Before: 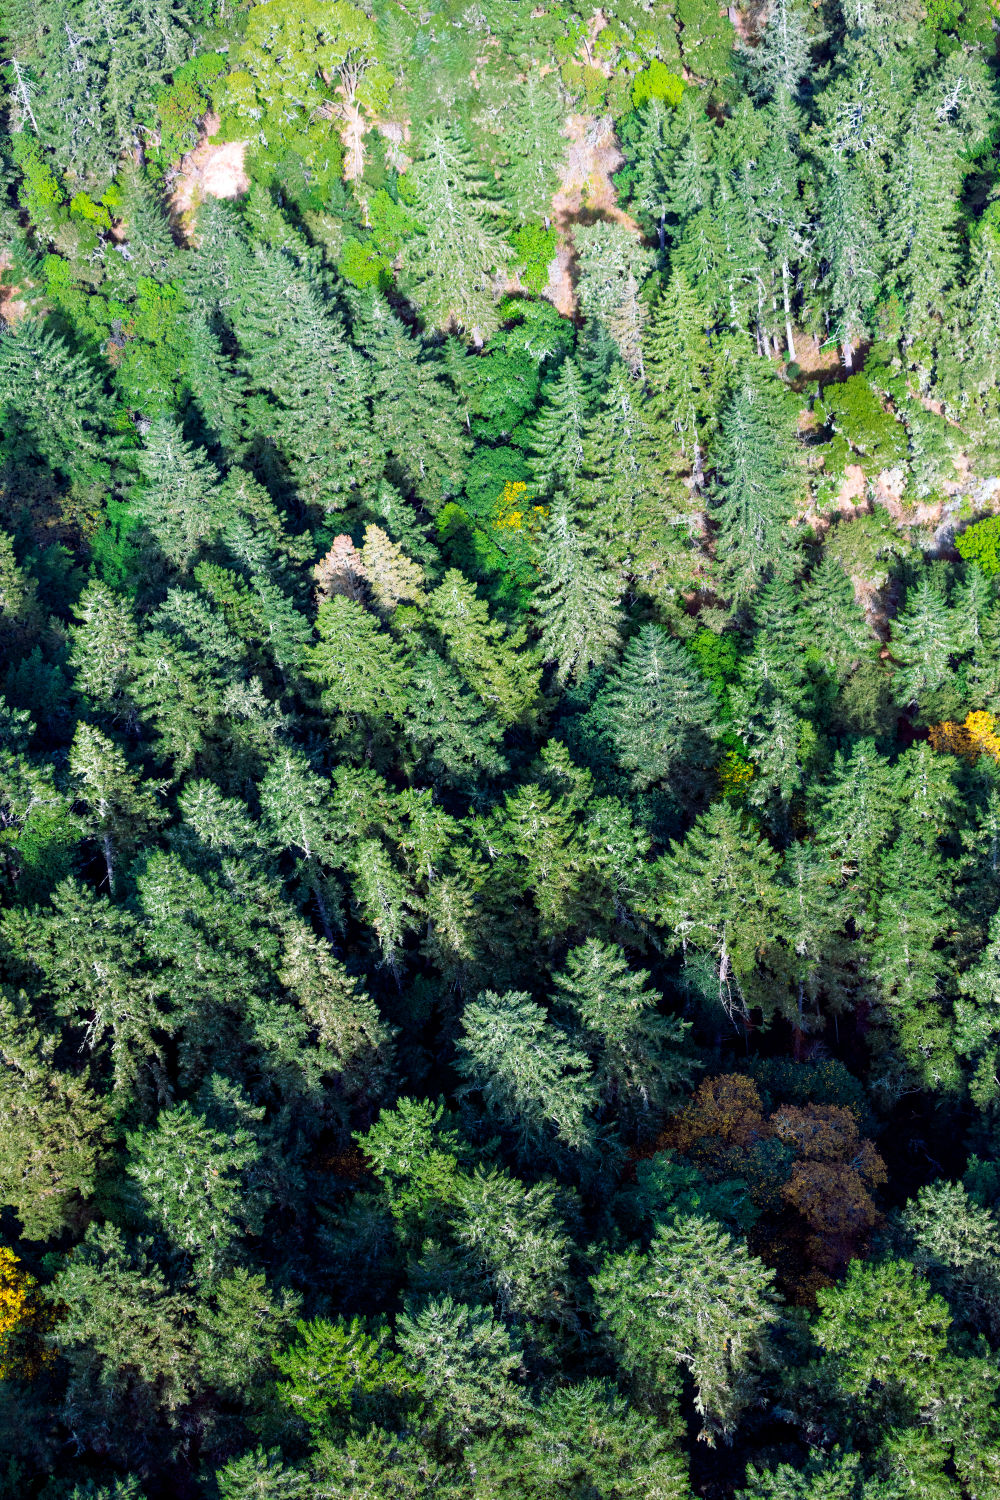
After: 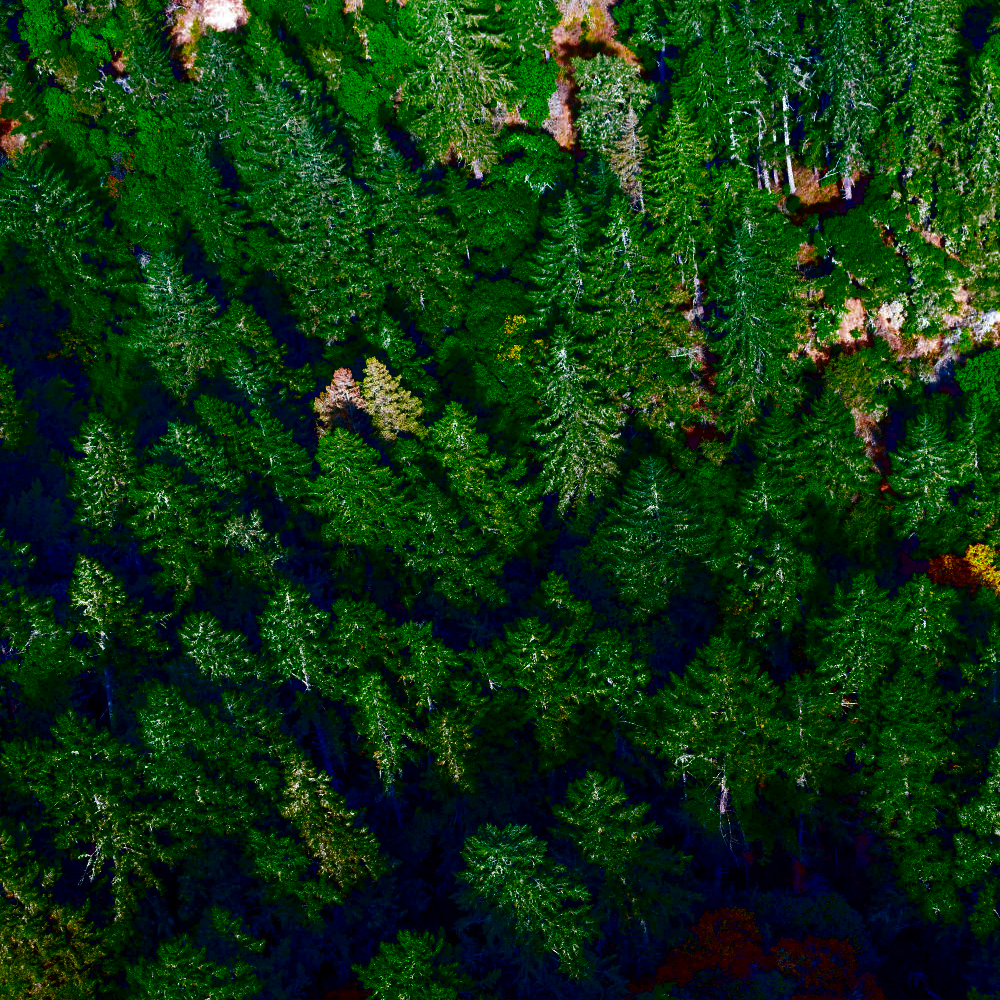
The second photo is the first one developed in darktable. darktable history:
crop: top 11.166%, bottom 22.168%
shadows and highlights: shadows -24.28, highlights 49.77, soften with gaussian
contrast brightness saturation: brightness -1, saturation 1
